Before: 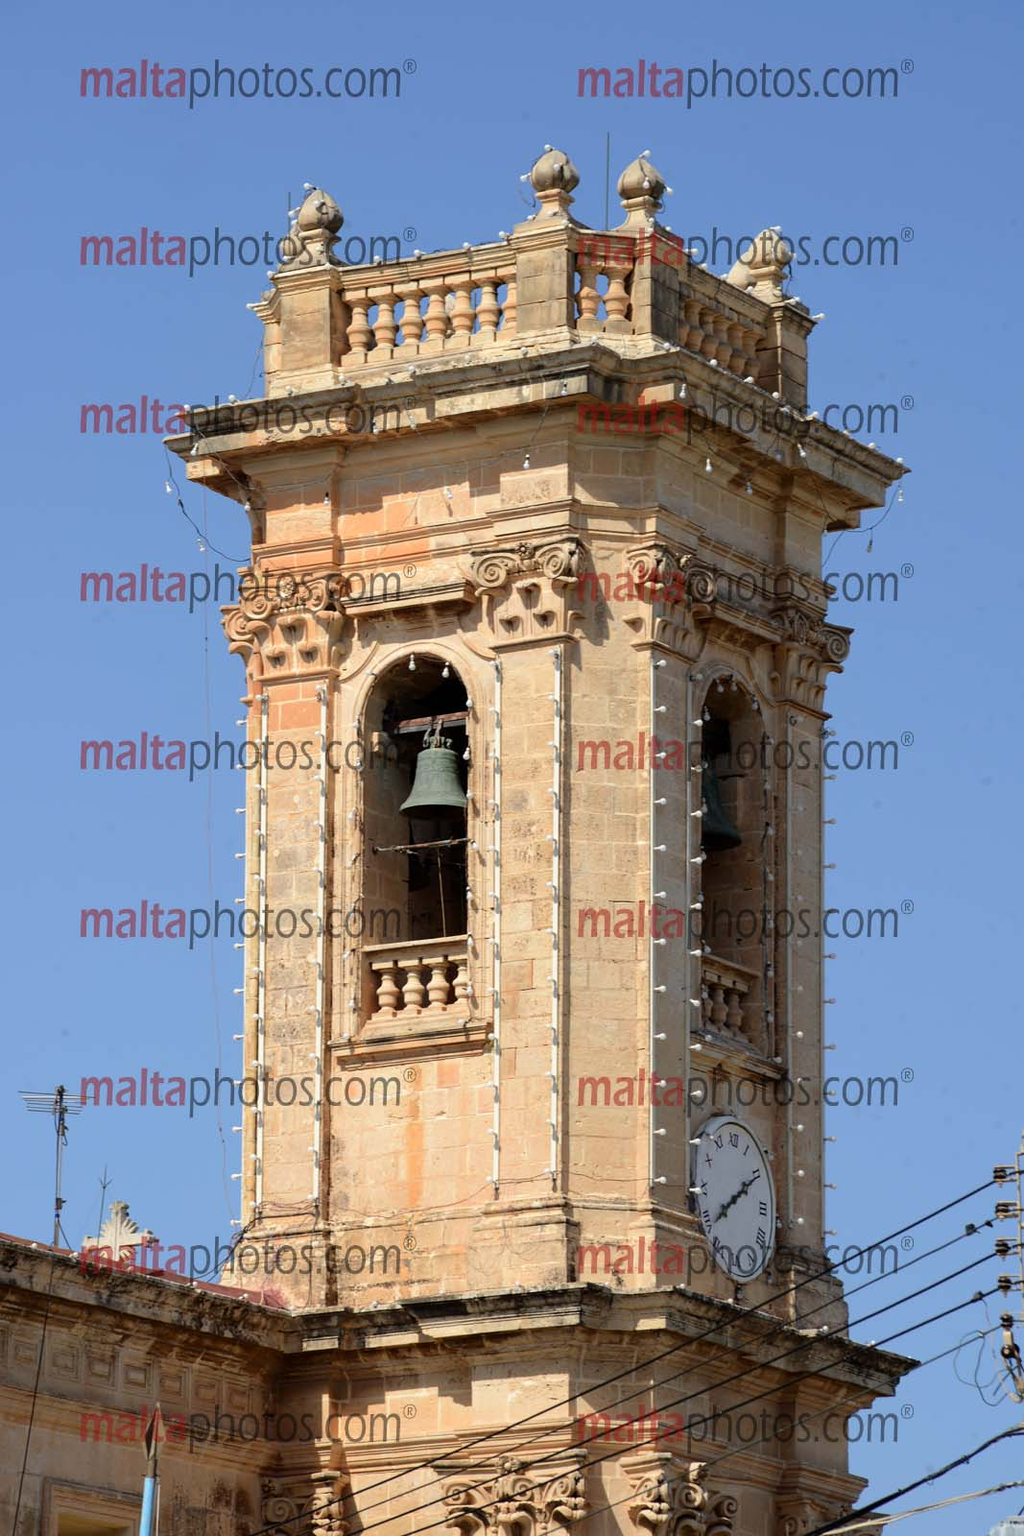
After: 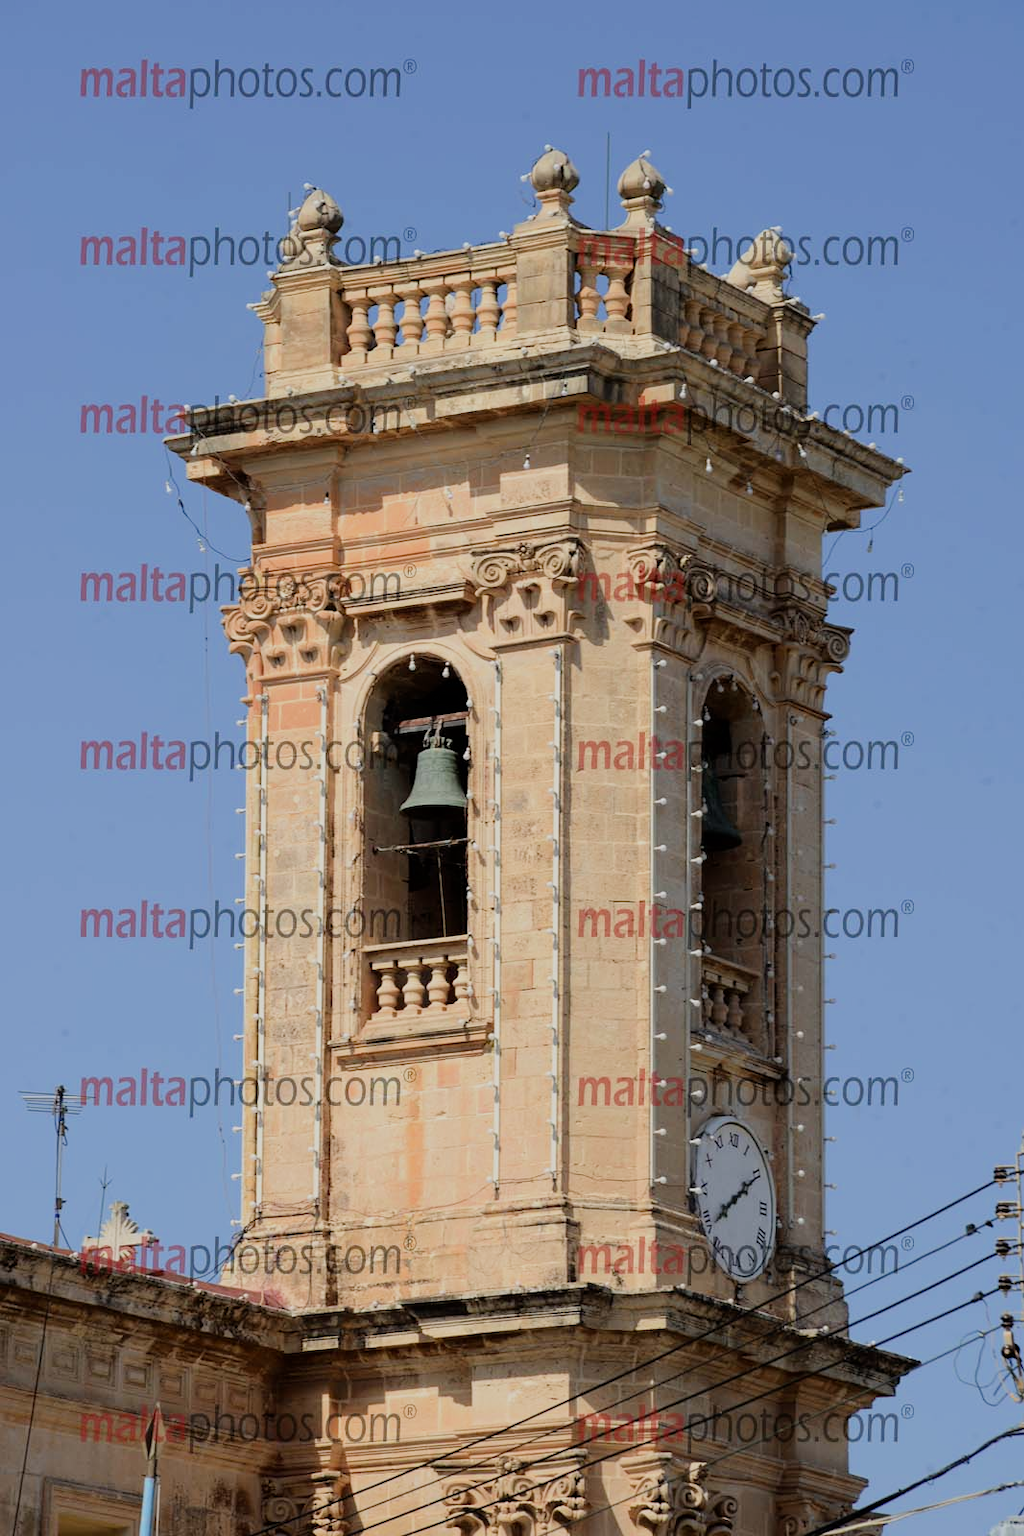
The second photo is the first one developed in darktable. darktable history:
filmic rgb: black relative exposure -16 EV, white relative exposure 4.95 EV, hardness 6.22
